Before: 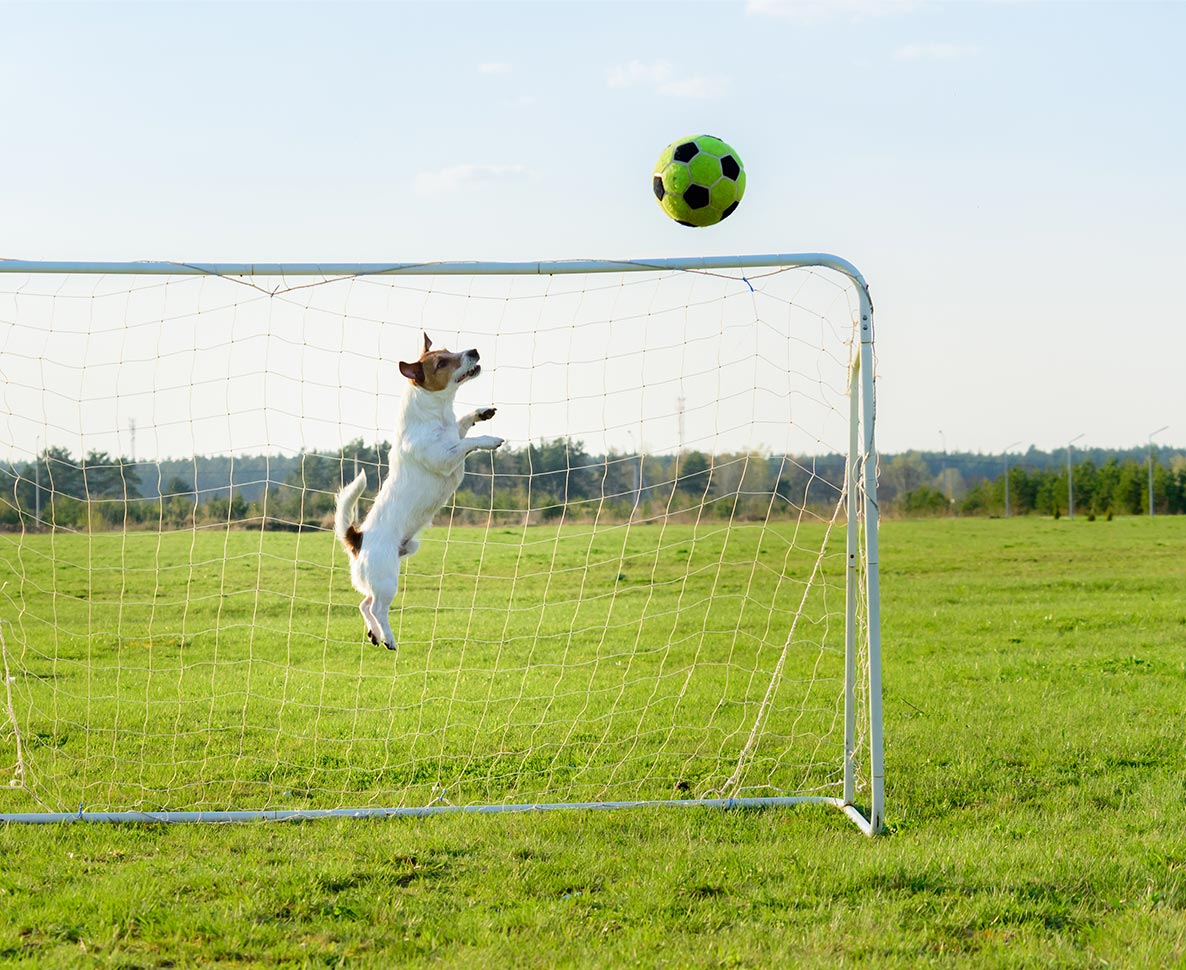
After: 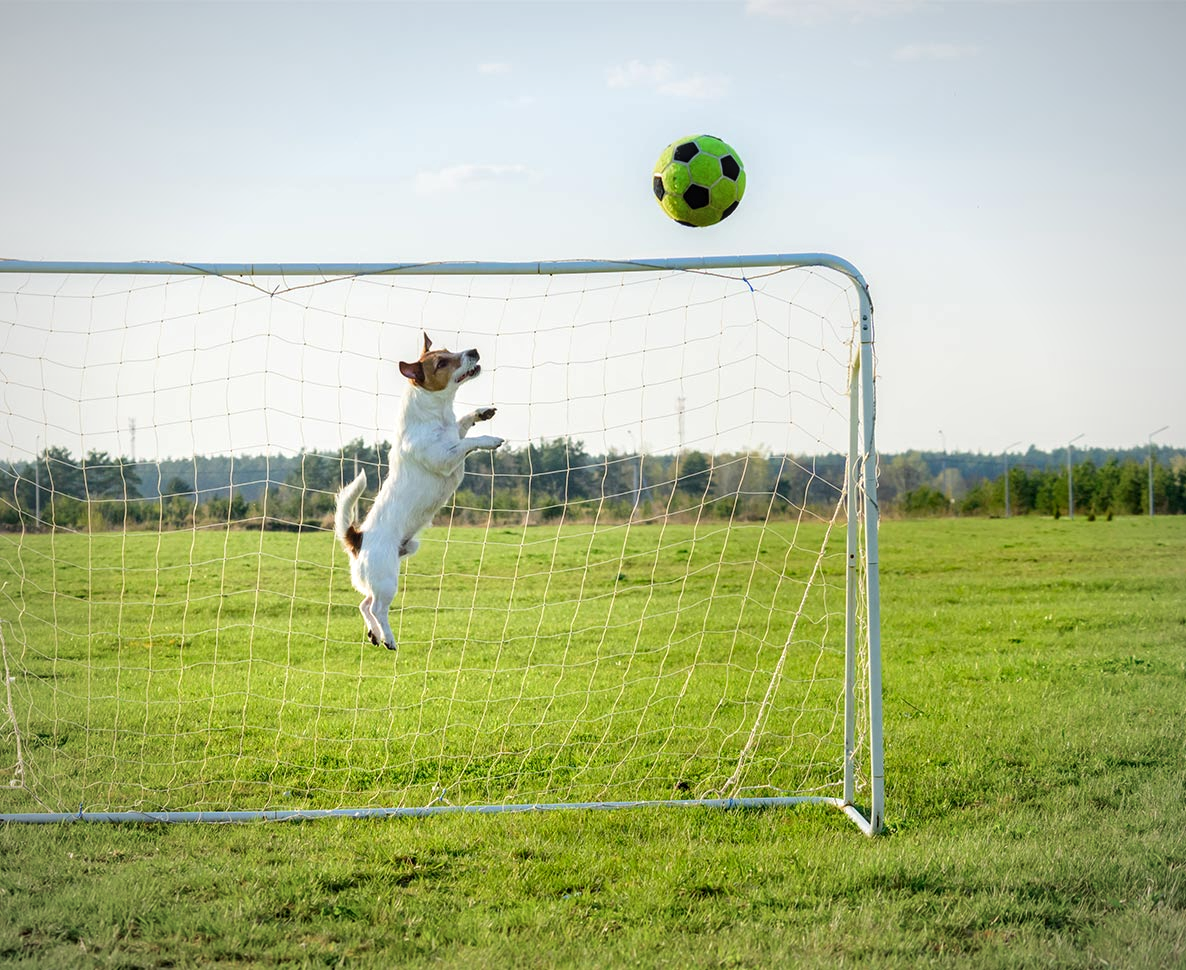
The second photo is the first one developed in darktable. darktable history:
vignetting: fall-off radius 70%, automatic ratio true
local contrast: on, module defaults
